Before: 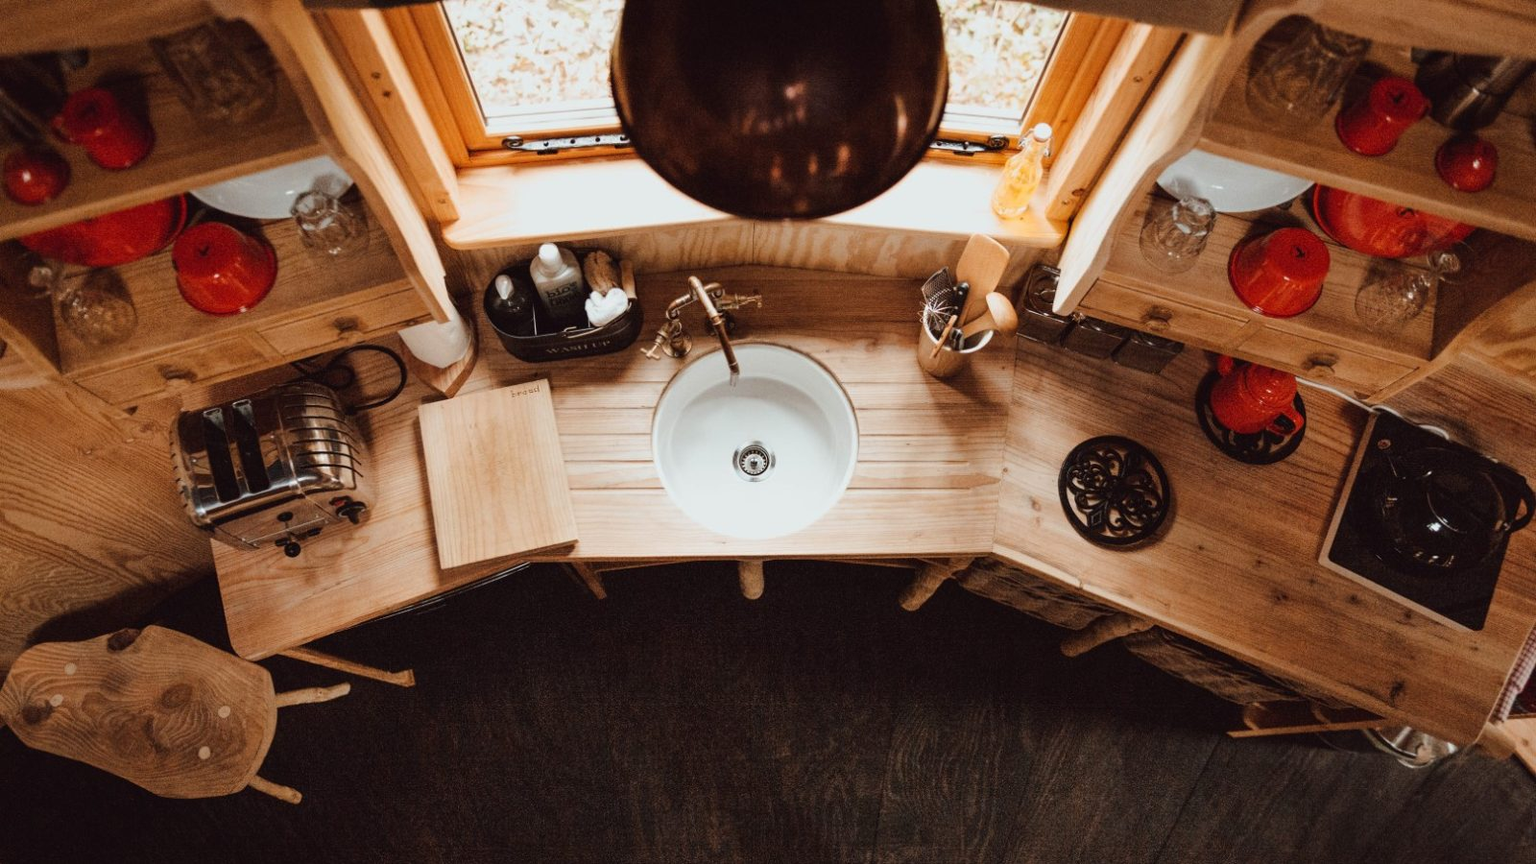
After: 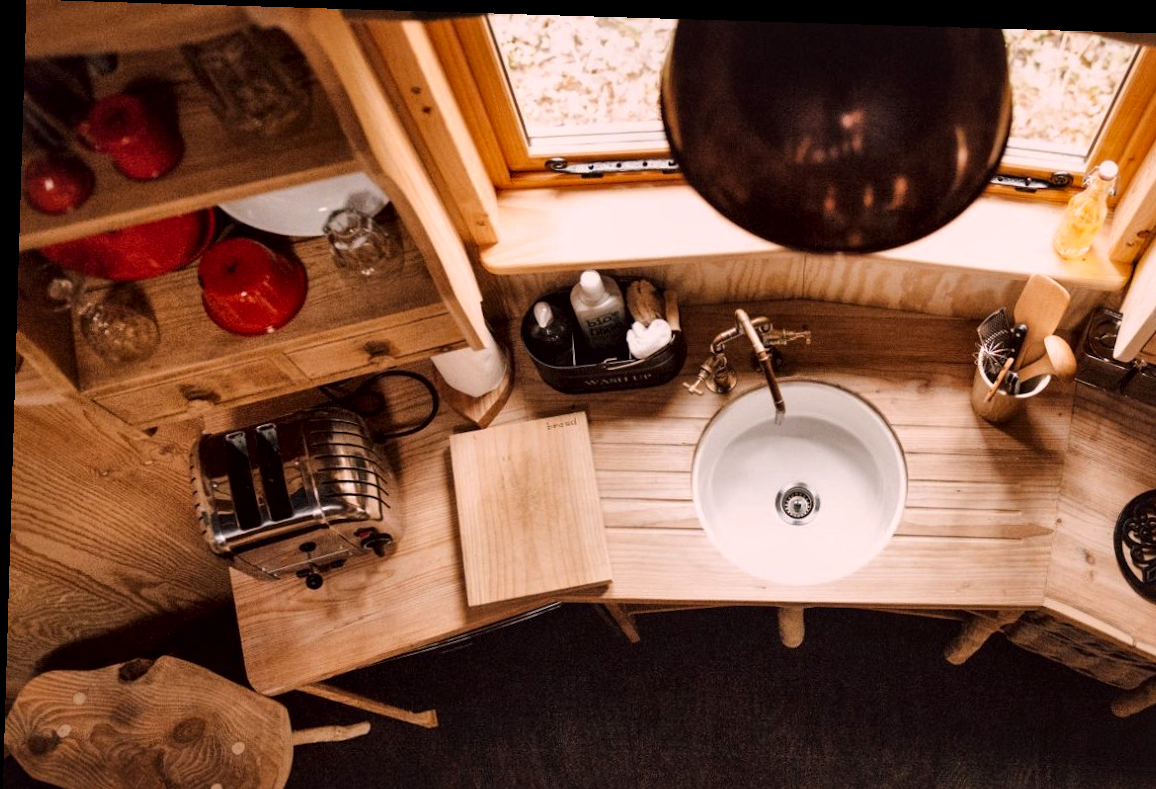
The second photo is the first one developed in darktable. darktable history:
white balance: red 0.967, blue 1.049
color correction: highlights a* 11.96, highlights b* 11.58
local contrast: mode bilateral grid, contrast 25, coarseness 60, detail 151%, midtone range 0.2
rotate and perspective: rotation 1.72°, automatic cropping off
crop: right 28.885%, bottom 16.626%
